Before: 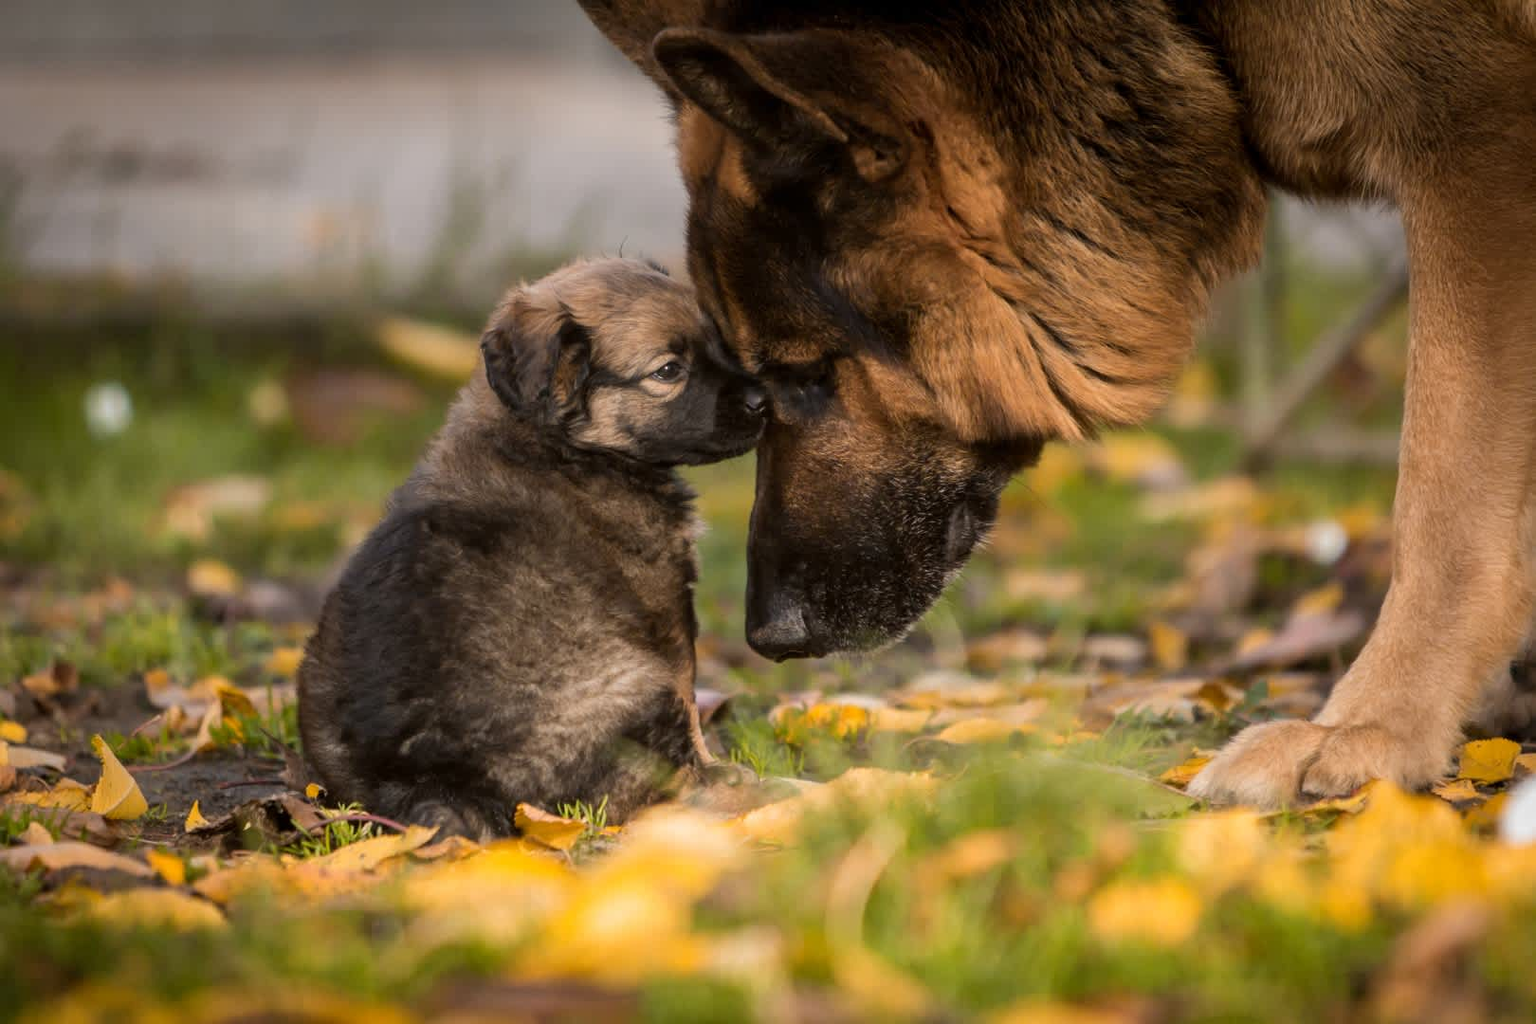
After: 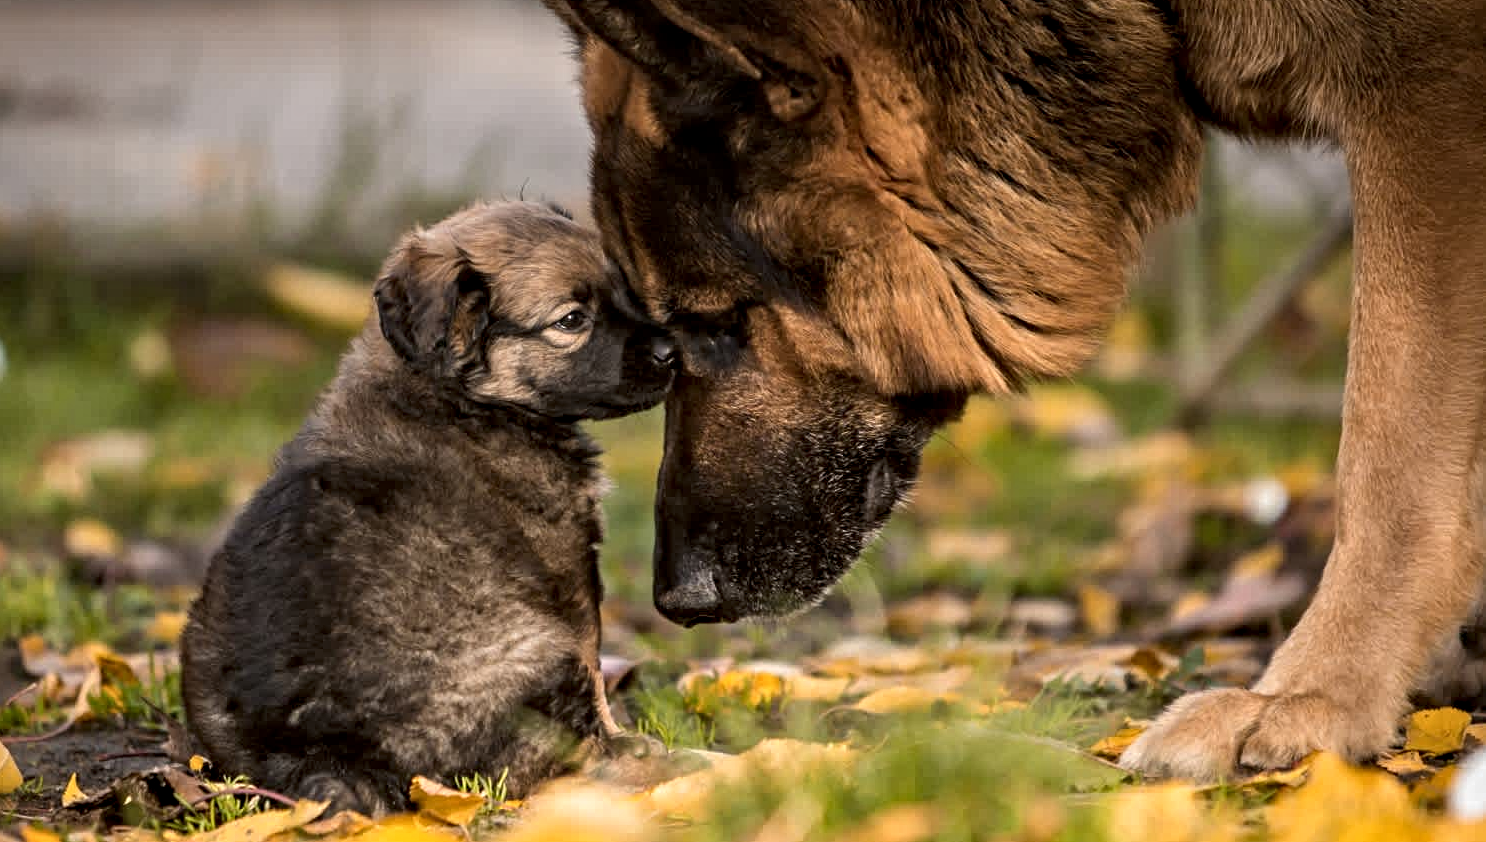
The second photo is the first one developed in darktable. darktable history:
contrast equalizer: octaves 7, y [[0.506, 0.531, 0.562, 0.606, 0.638, 0.669], [0.5 ×6], [0.5 ×6], [0 ×6], [0 ×6]]
tone equalizer: on, module defaults
crop: left 8.26%, top 6.619%, bottom 15.334%
